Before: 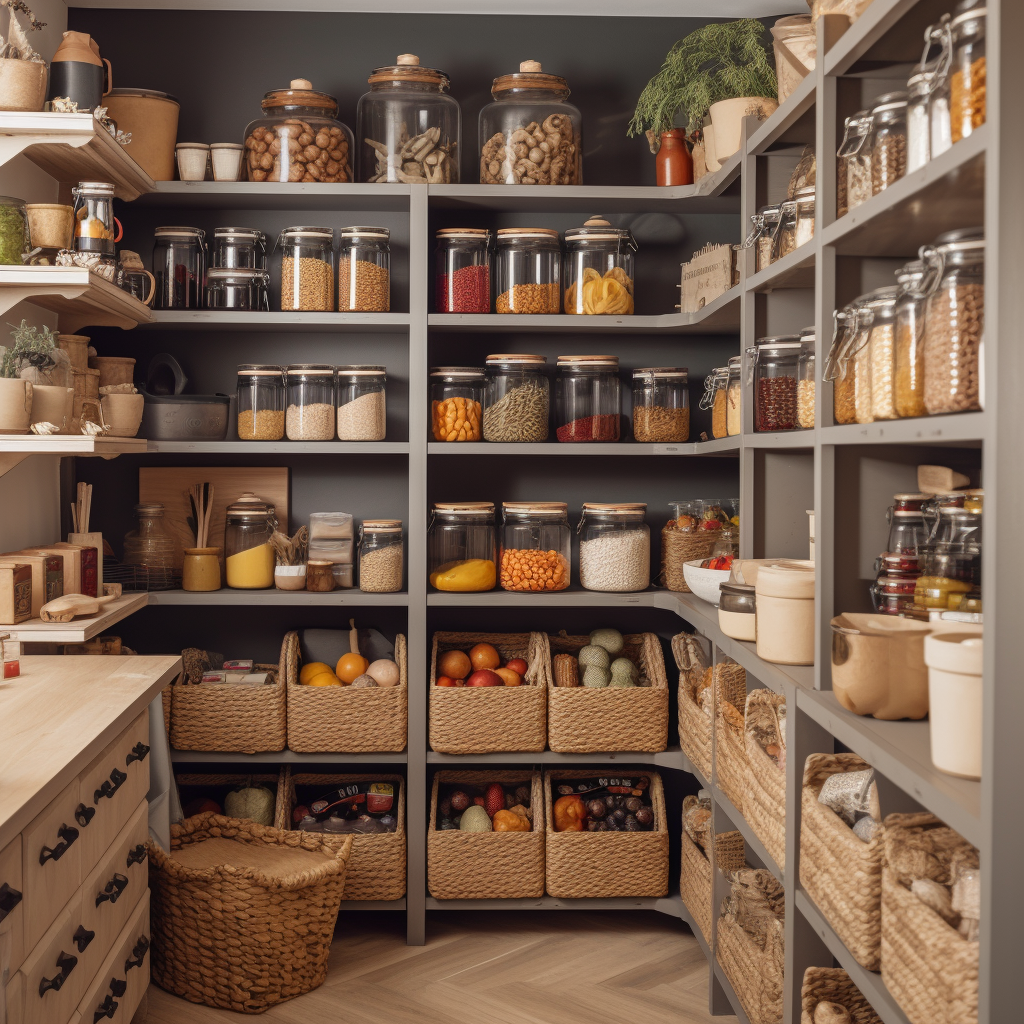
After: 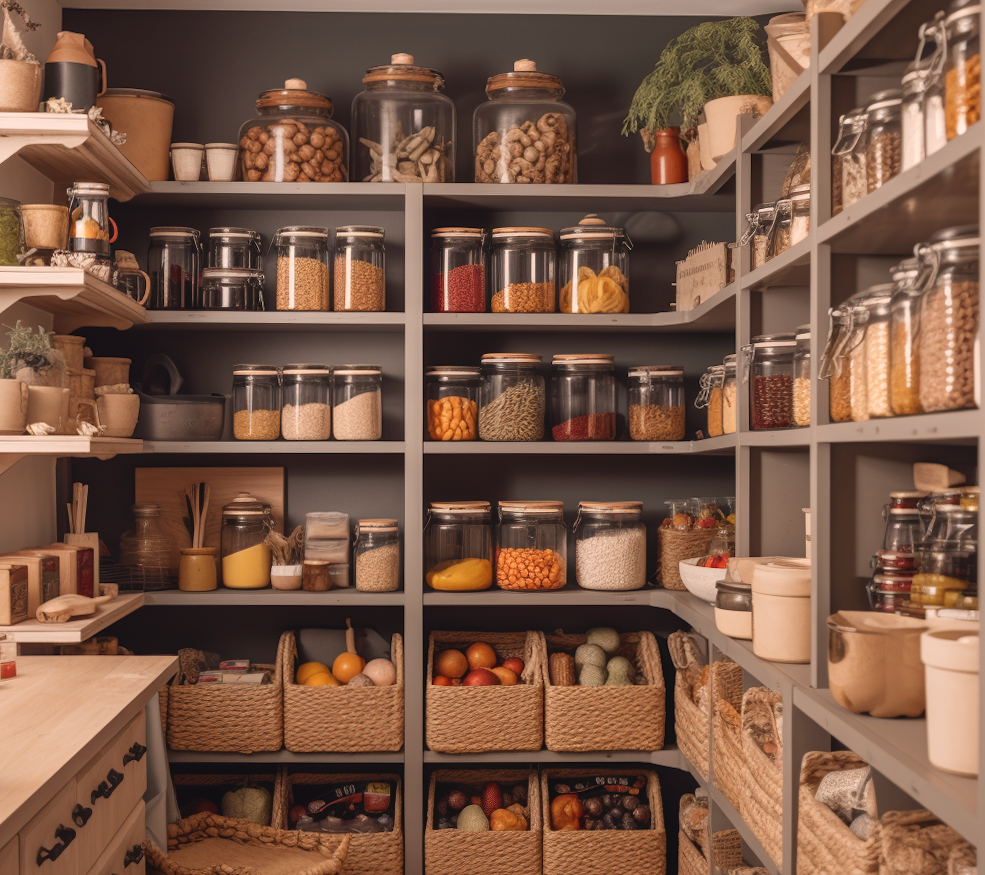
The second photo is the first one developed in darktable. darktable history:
crop and rotate: angle 0.2°, left 0.275%, right 3.127%, bottom 14.18%
white balance: red 1.127, blue 0.943
contrast brightness saturation: contrast -0.08, brightness -0.04, saturation -0.11
